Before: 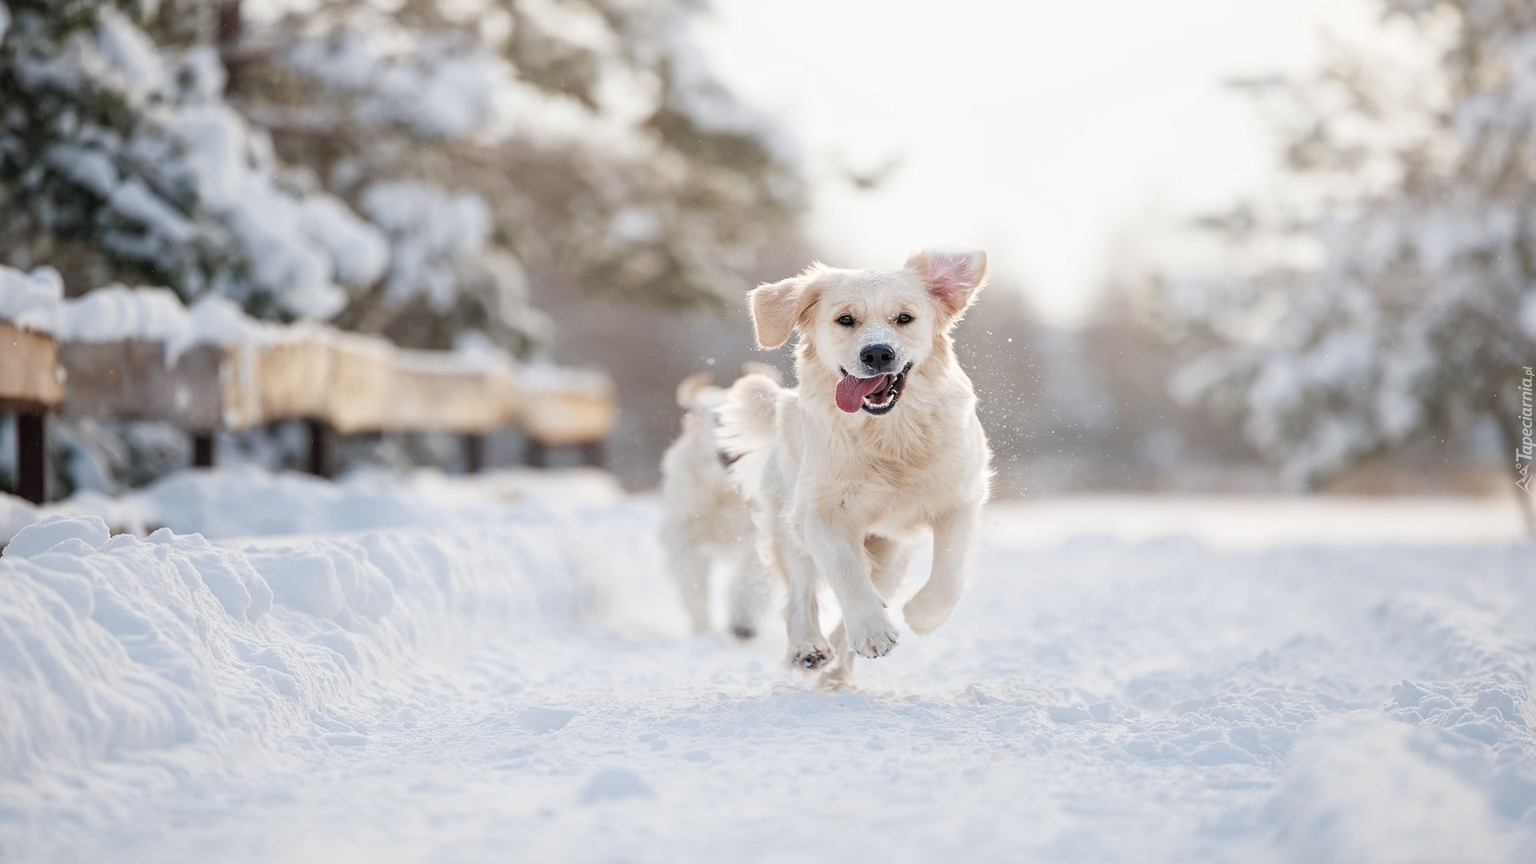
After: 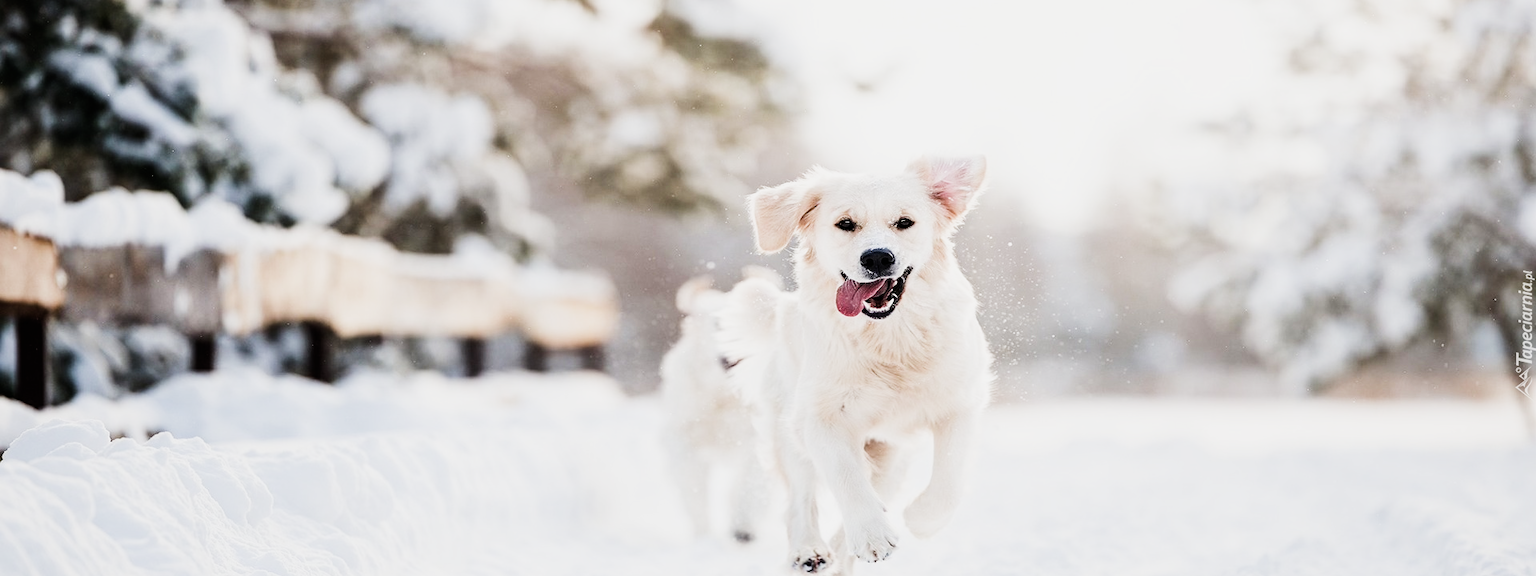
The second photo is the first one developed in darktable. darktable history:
tone equalizer: -8 EV -1.08 EV, -7 EV -1.01 EV, -6 EV -0.867 EV, -5 EV -0.578 EV, -3 EV 0.578 EV, -2 EV 0.867 EV, -1 EV 1.01 EV, +0 EV 1.08 EV, edges refinement/feathering 500, mask exposure compensation -1.57 EV, preserve details no
sigmoid: on, module defaults
crop: top 11.166%, bottom 22.168%
